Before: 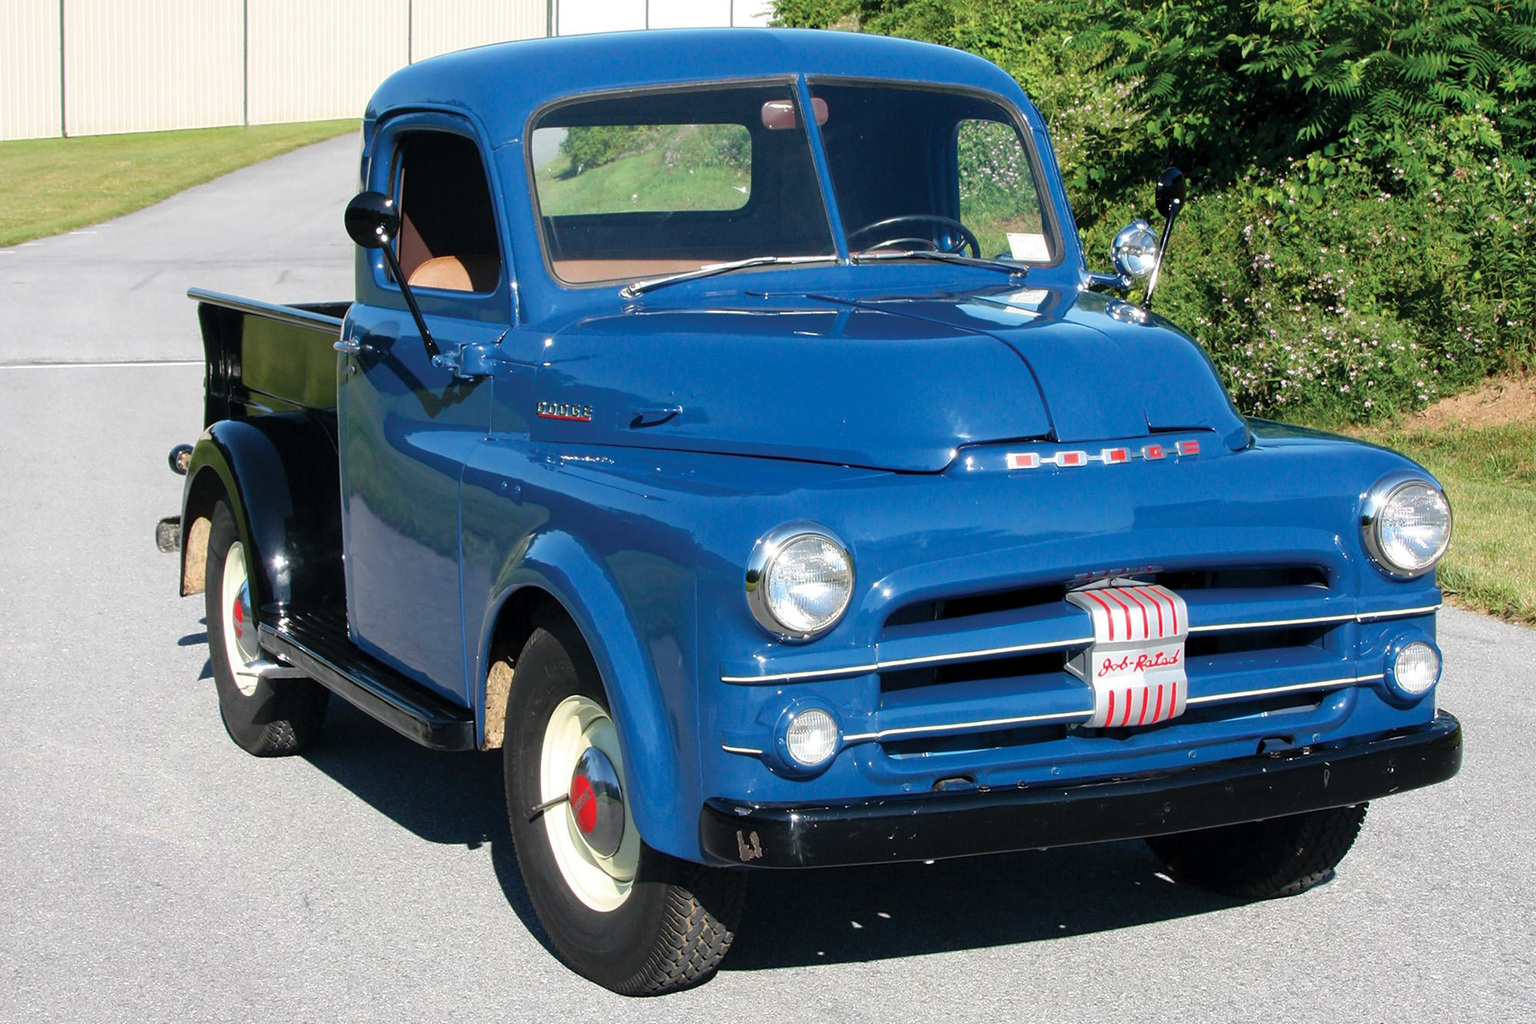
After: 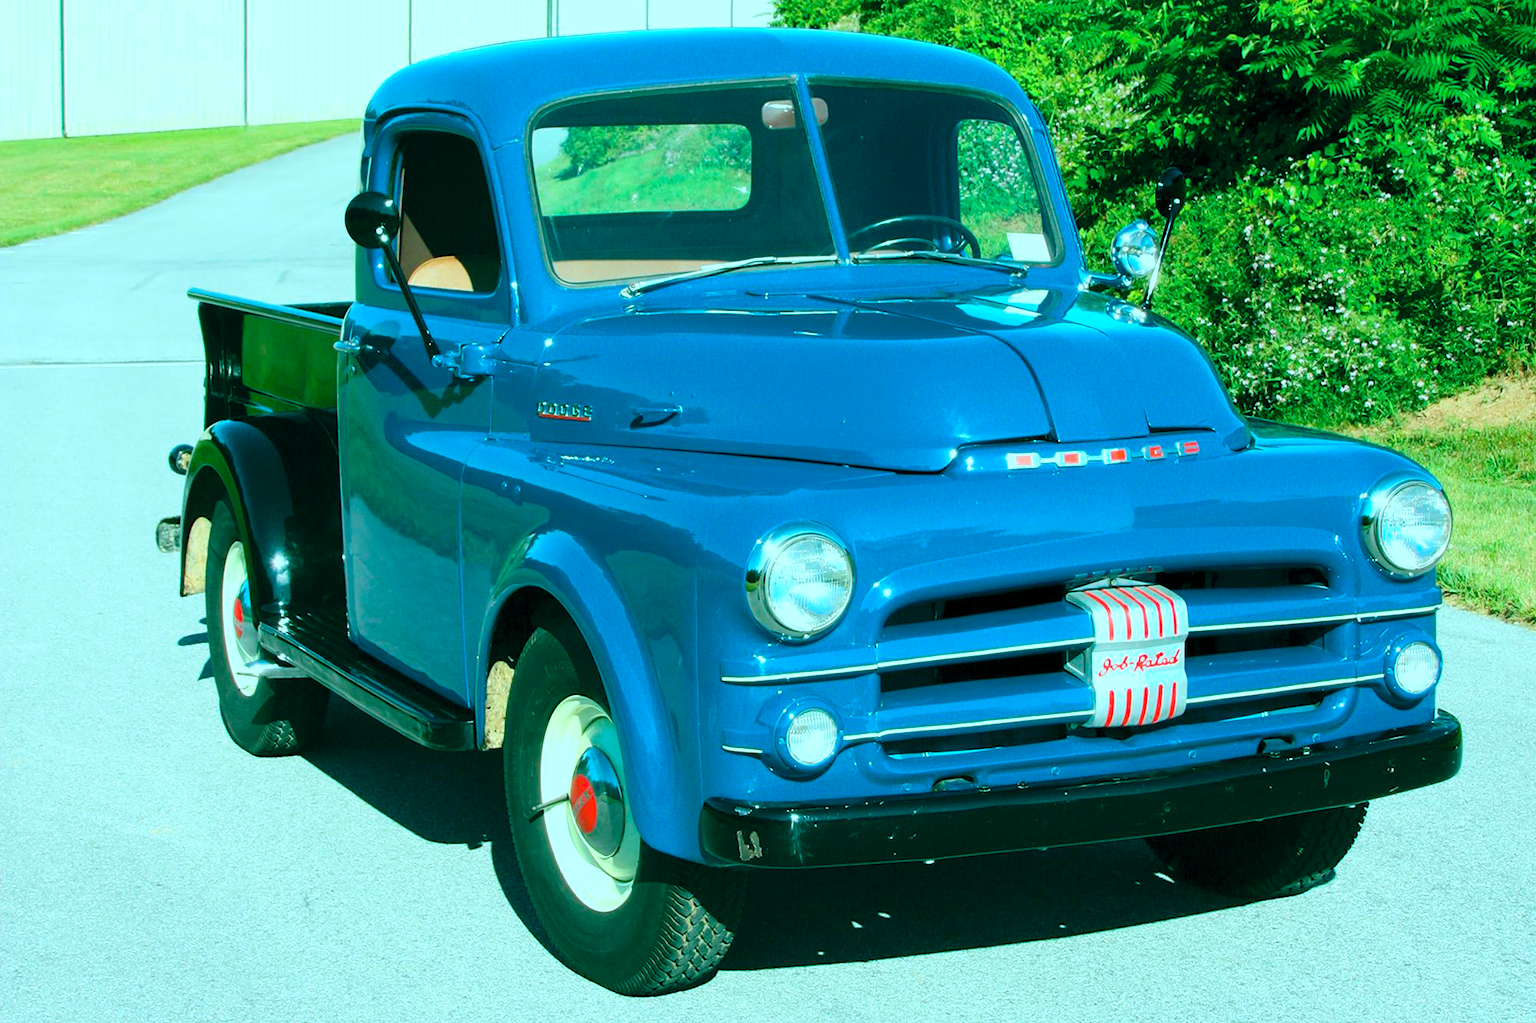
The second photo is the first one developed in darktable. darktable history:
contrast brightness saturation: contrast 0.2, brightness 0.16, saturation 0.22
color balance rgb: shadows lift › chroma 11.71%, shadows lift › hue 133.46°, power › chroma 2.15%, power › hue 166.83°, highlights gain › chroma 4%, highlights gain › hue 200.2°, perceptual saturation grading › global saturation 18.05%
